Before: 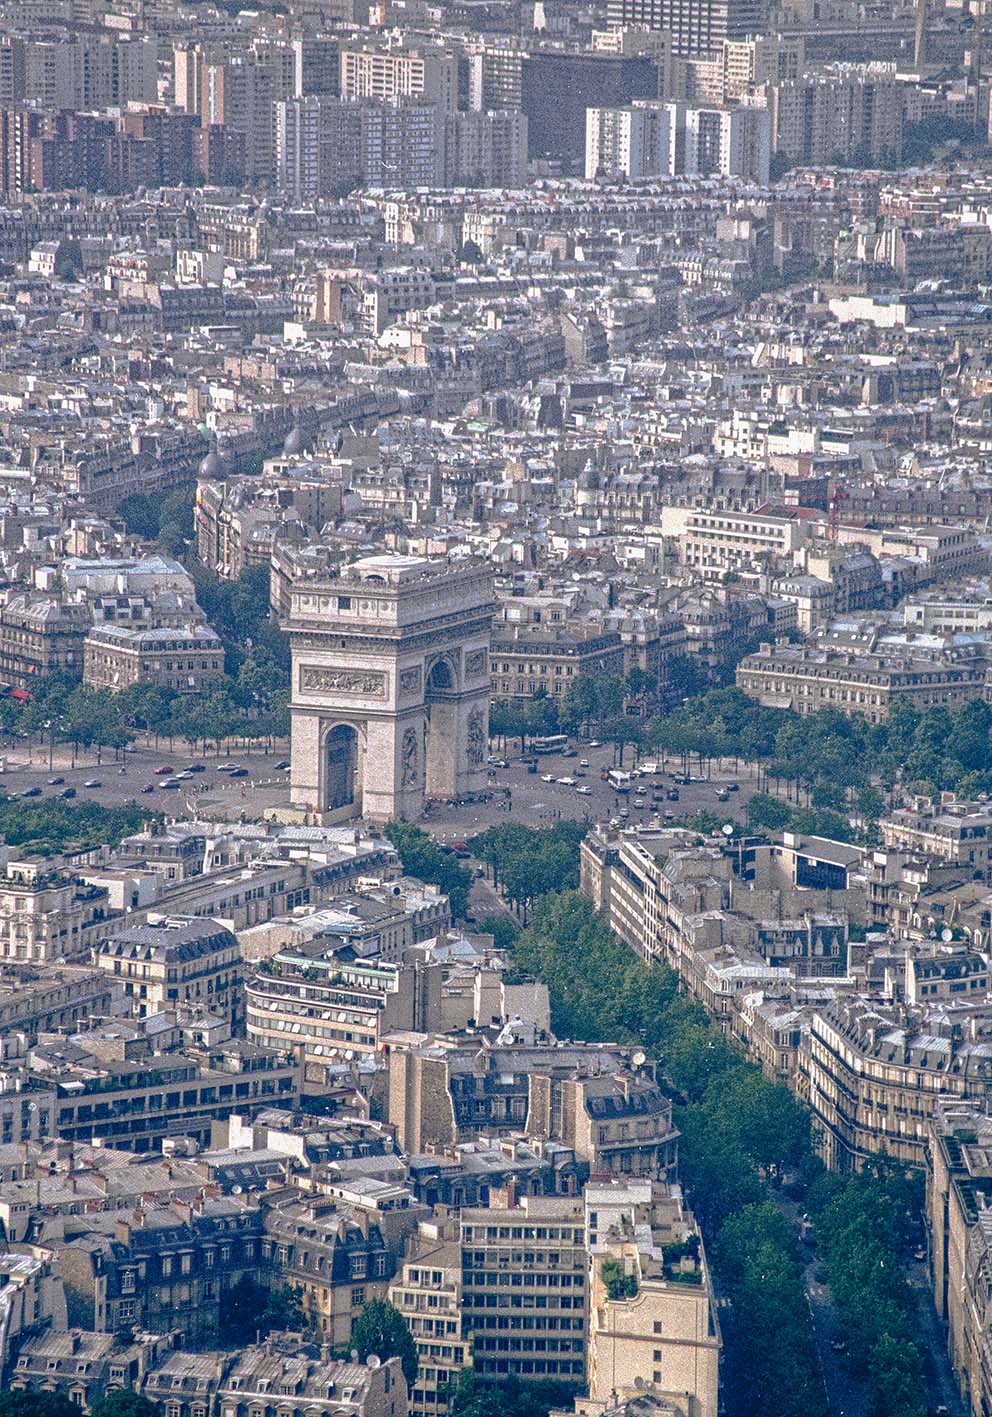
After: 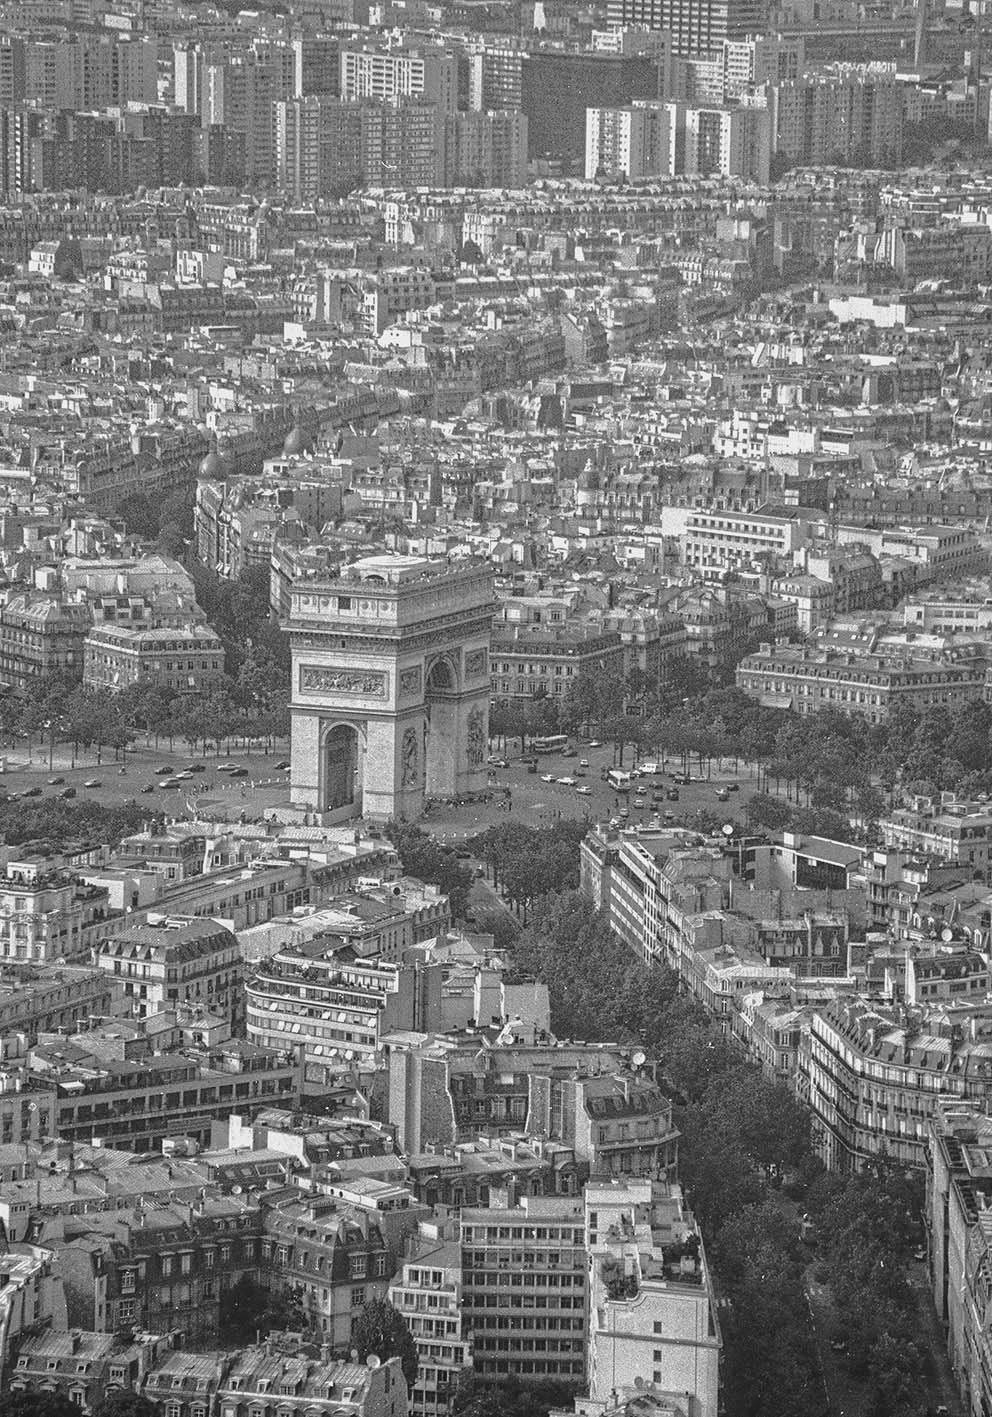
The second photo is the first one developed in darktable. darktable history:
color calibration: output gray [0.267, 0.423, 0.261, 0], x 0.342, y 0.355, temperature 5148.1 K, gamut compression 0.99
